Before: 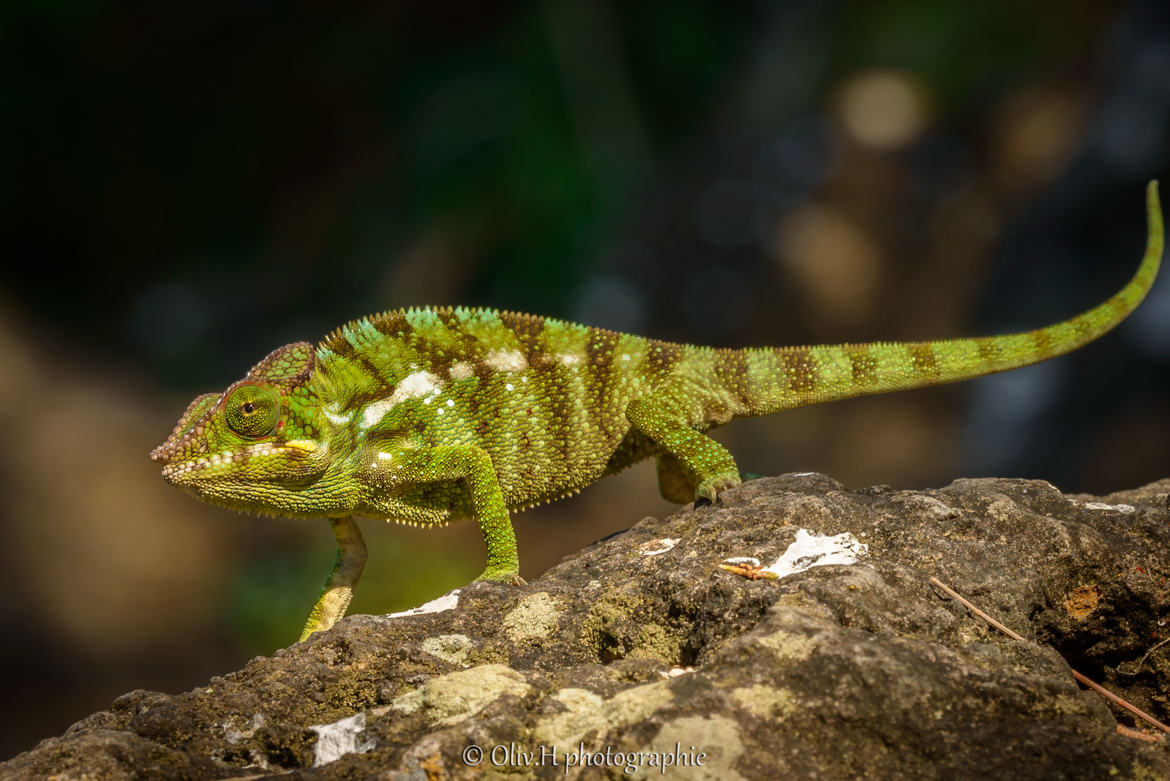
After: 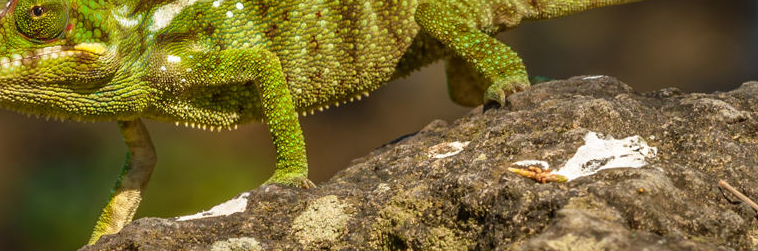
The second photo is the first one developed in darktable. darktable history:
crop: left 18.037%, top 50.946%, right 17.104%, bottom 16.864%
